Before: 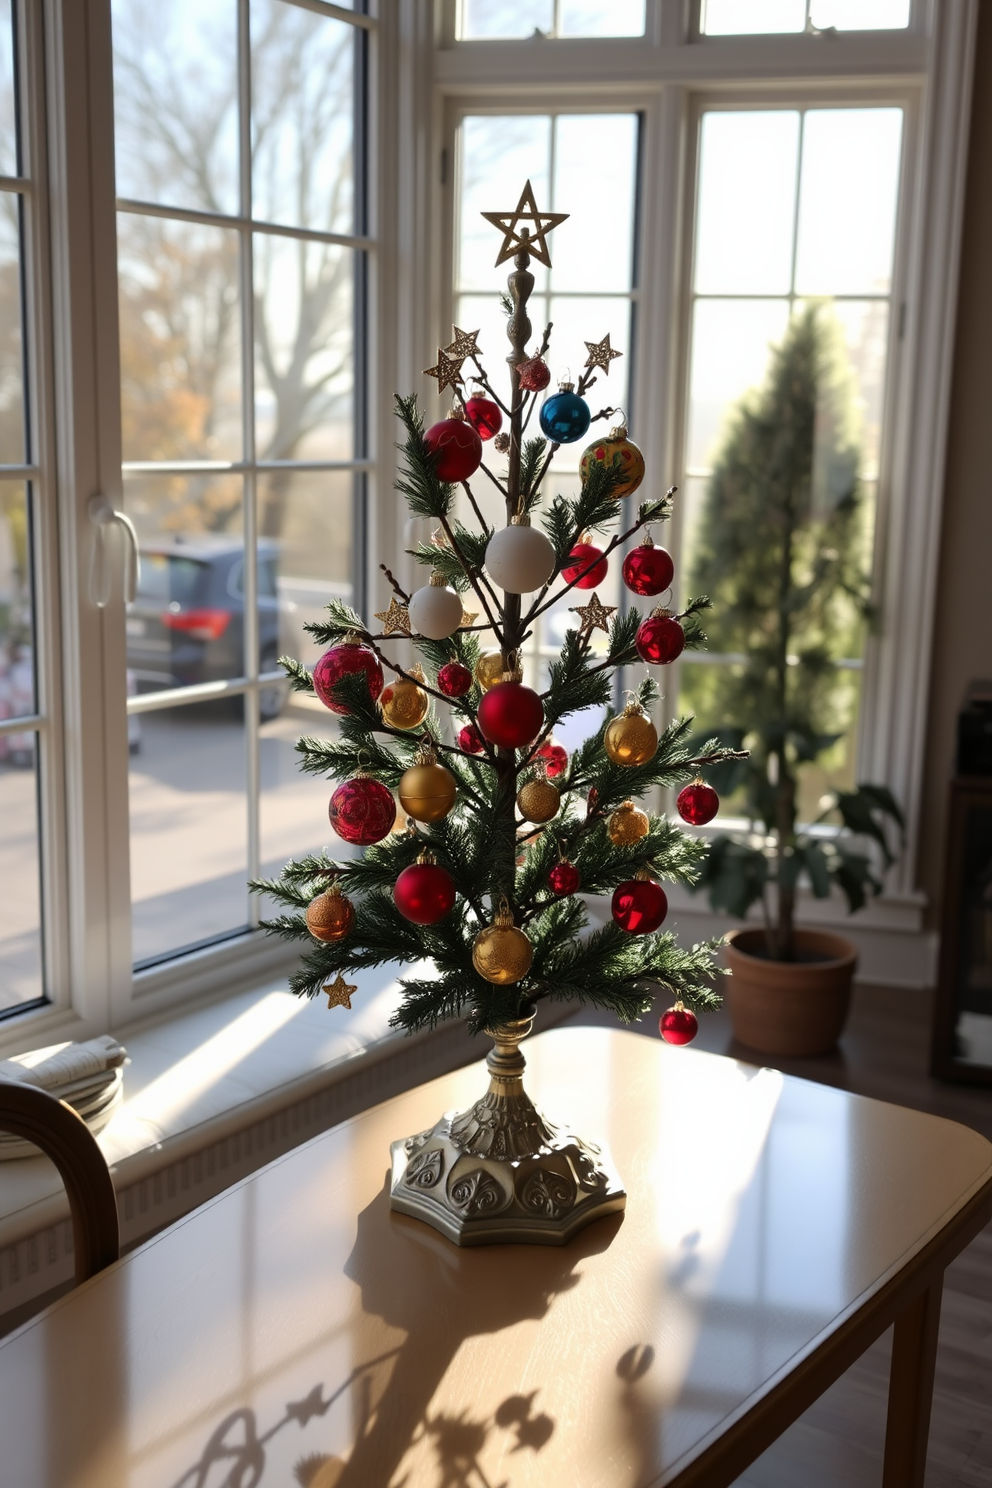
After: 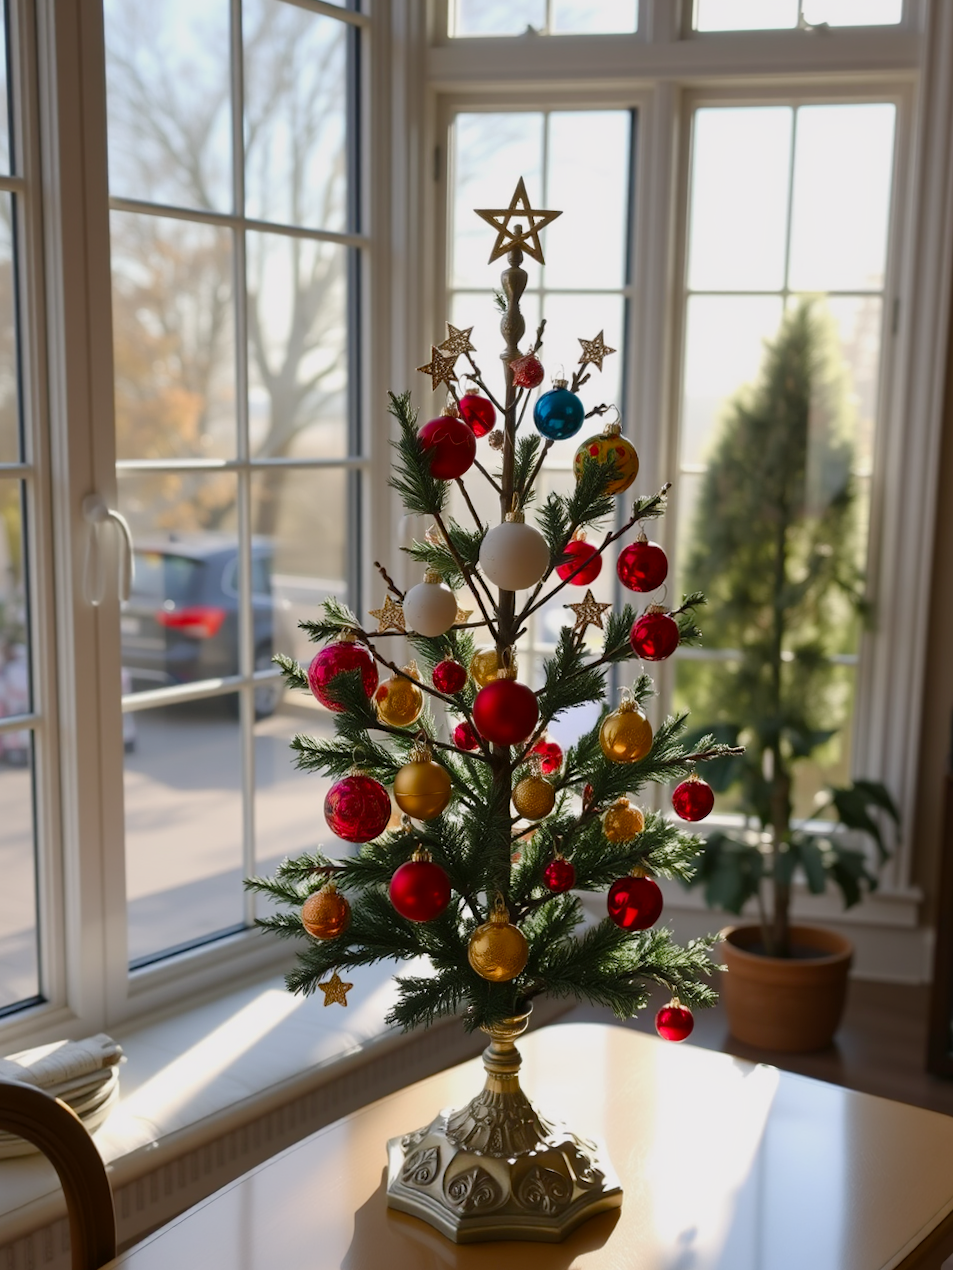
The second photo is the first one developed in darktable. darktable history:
crop and rotate: angle 0.2°, left 0.275%, right 3.127%, bottom 14.18%
color balance rgb: shadows lift › chroma 1%, shadows lift › hue 113°, highlights gain › chroma 0.2%, highlights gain › hue 333°, perceptual saturation grading › global saturation 20%, perceptual saturation grading › highlights -25%, perceptual saturation grading › shadows 25%, contrast -10%
